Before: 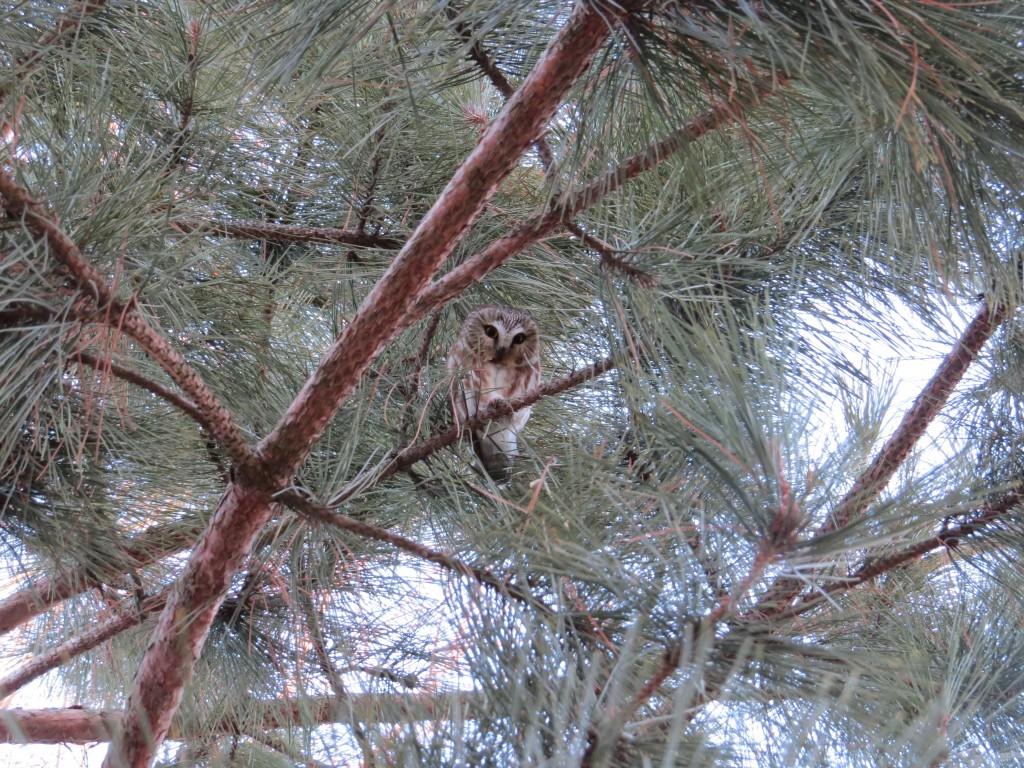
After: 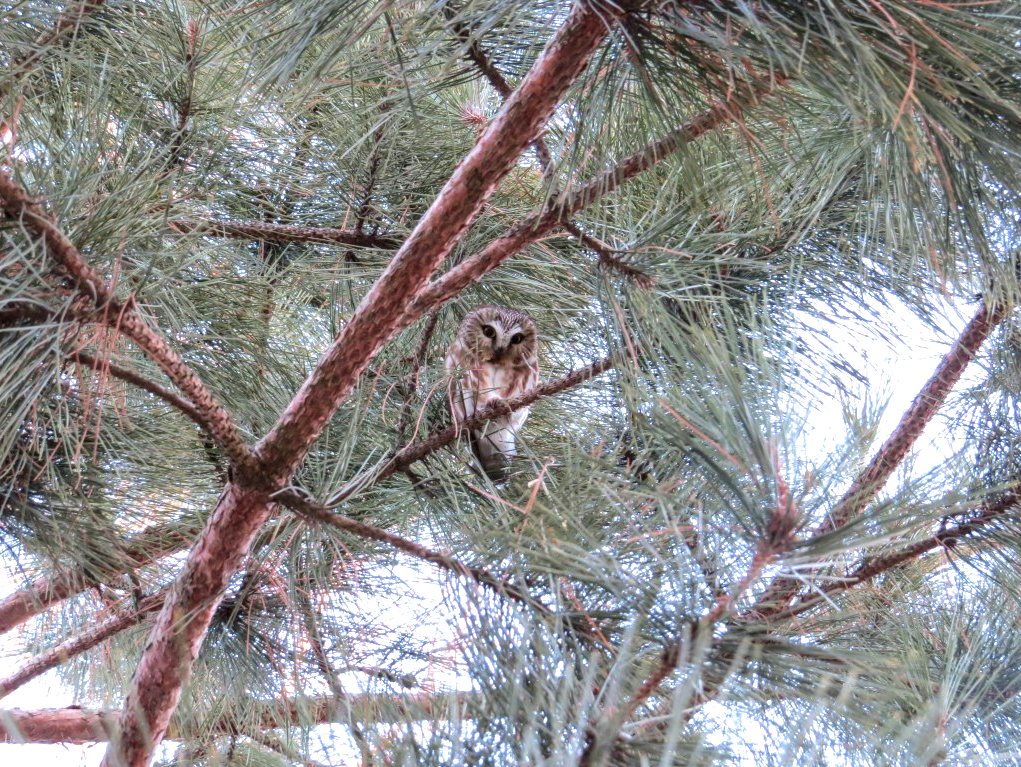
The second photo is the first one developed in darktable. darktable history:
local contrast: detail 130%
velvia: strength 15.13%
exposure: black level correction 0, exposure 0.499 EV, compensate exposure bias true, compensate highlight preservation false
crop and rotate: left 0.201%, bottom 0.004%
